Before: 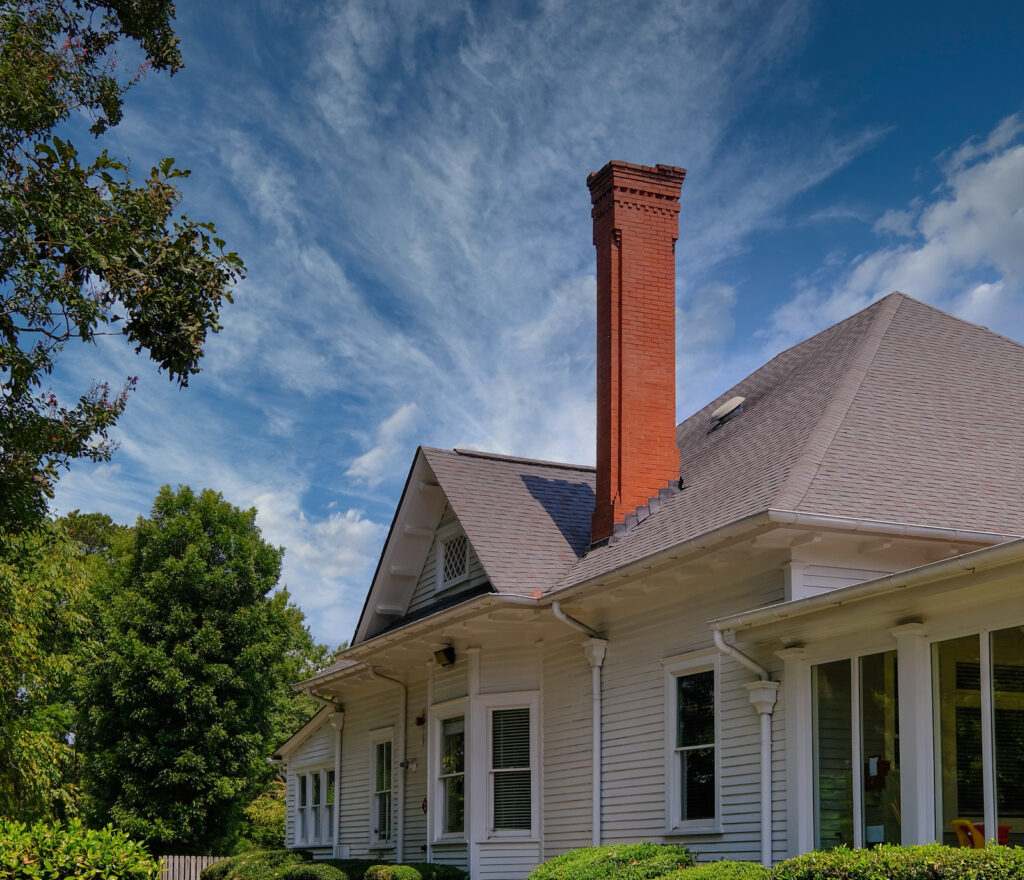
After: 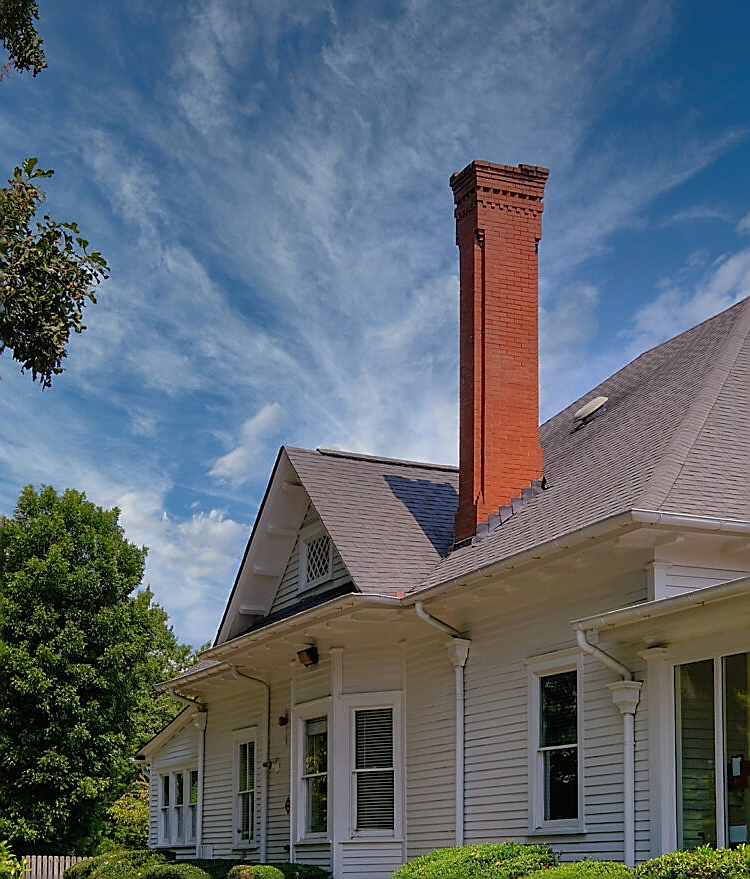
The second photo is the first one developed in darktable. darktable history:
crop: left 13.443%, right 13.31%
sharpen: radius 1.4, amount 1.25, threshold 0.7
rgb curve: curves: ch0 [(0, 0) (0.053, 0.068) (0.122, 0.128) (1, 1)]
